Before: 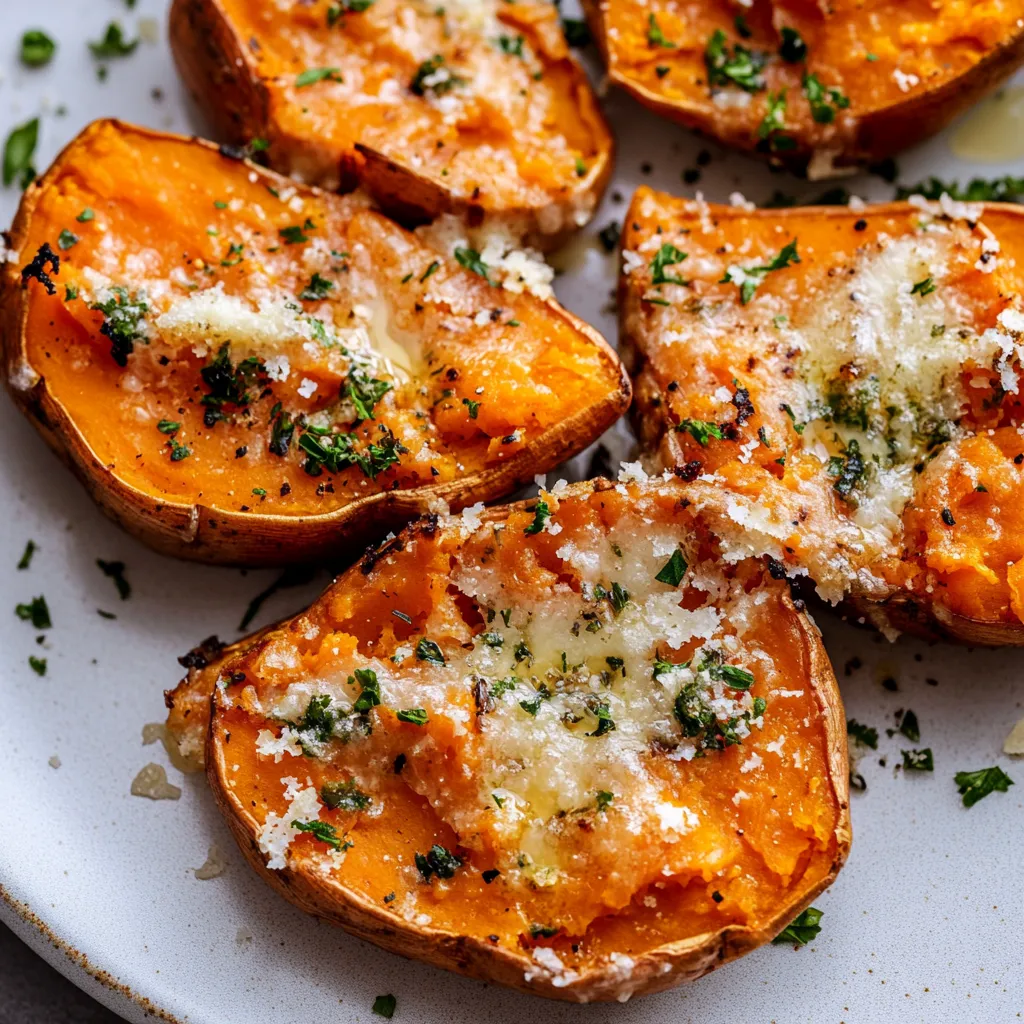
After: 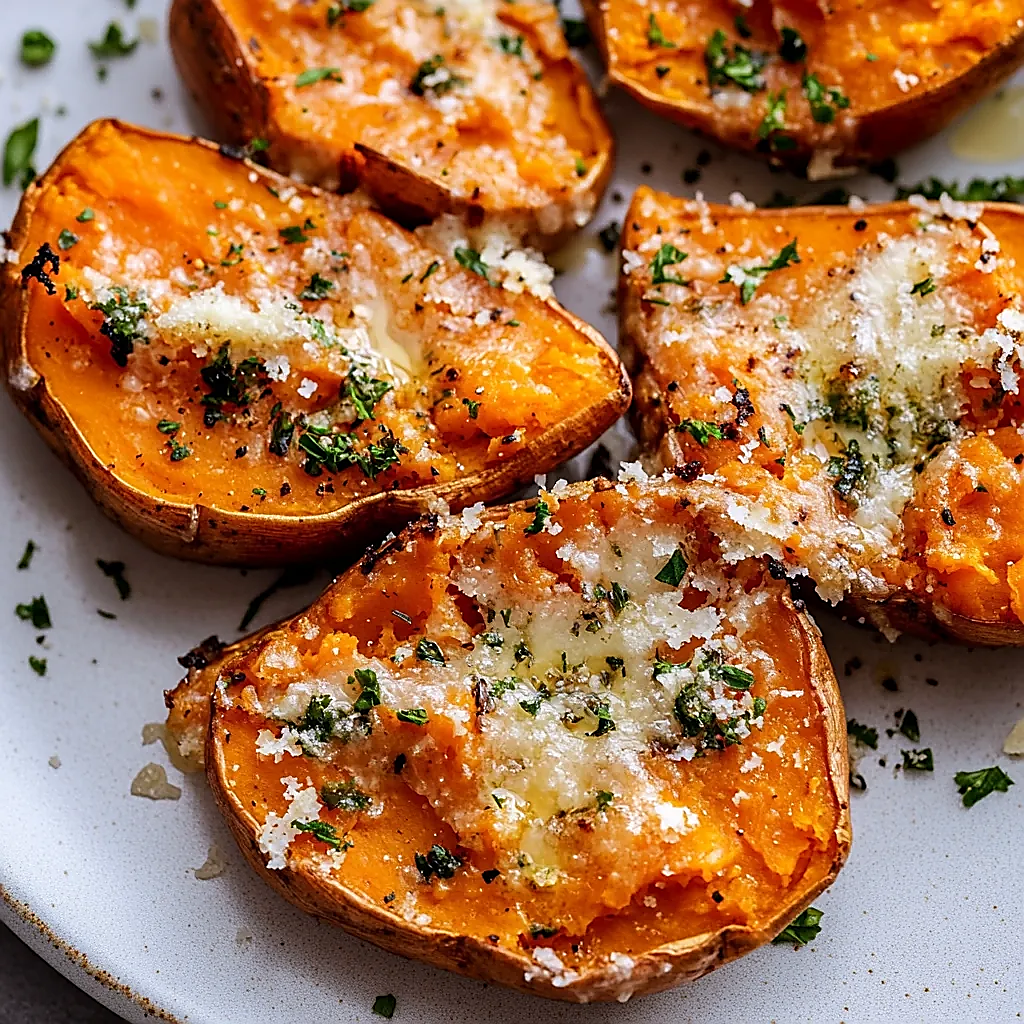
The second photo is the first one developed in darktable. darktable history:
sharpen: radius 1.408, amount 1.245, threshold 0.722
